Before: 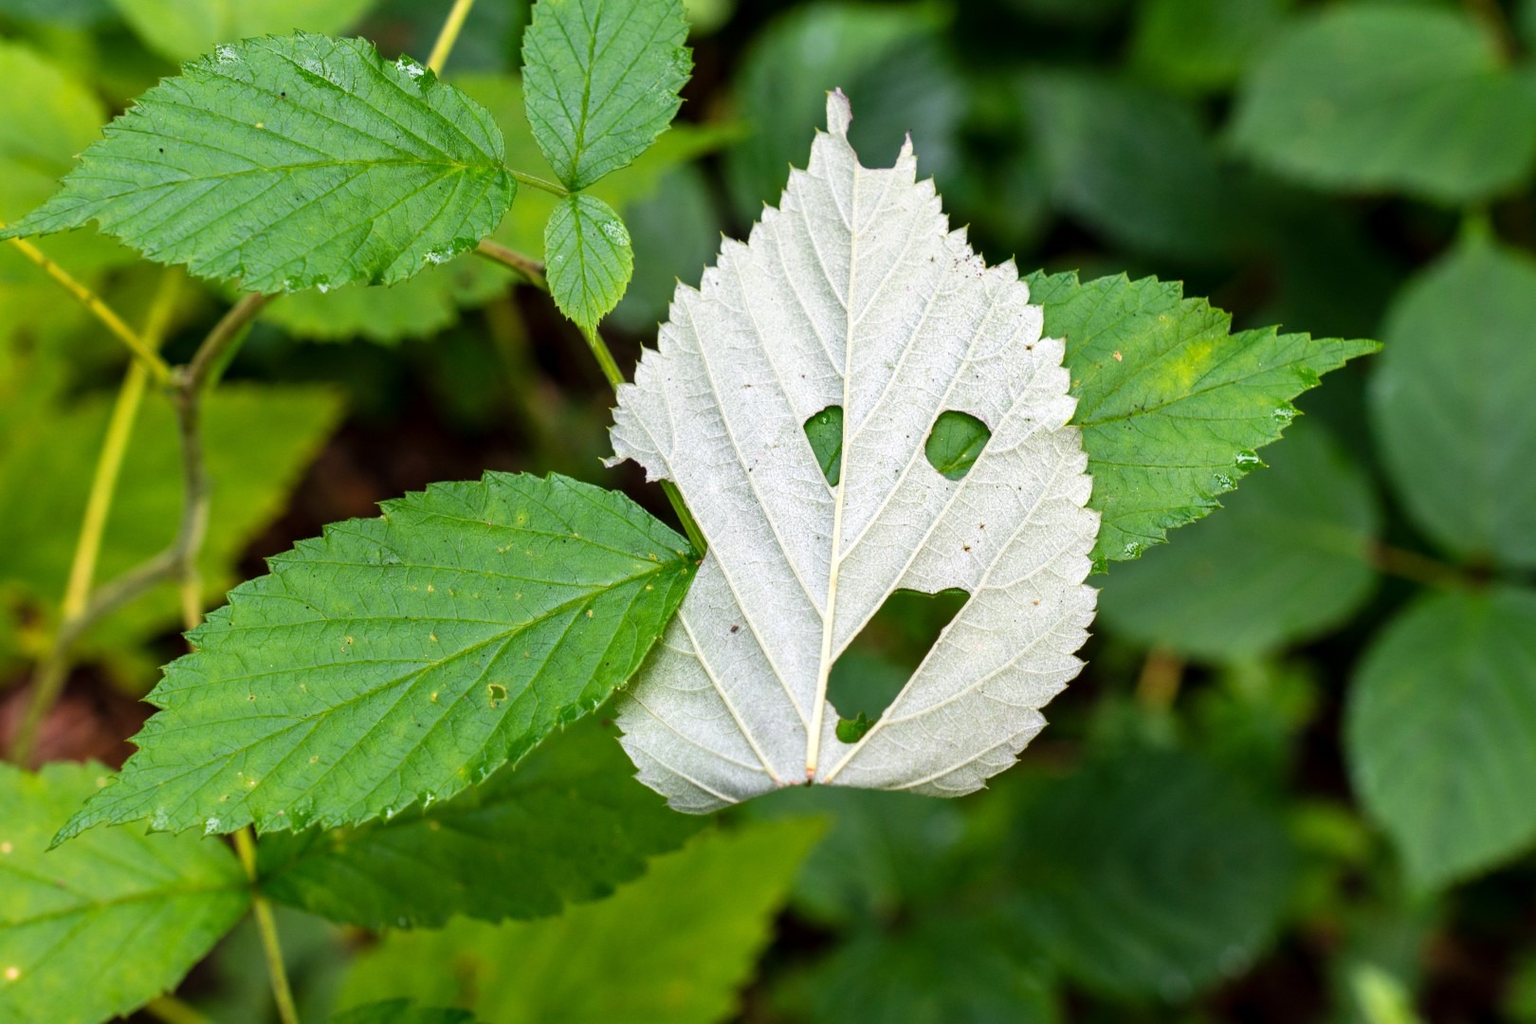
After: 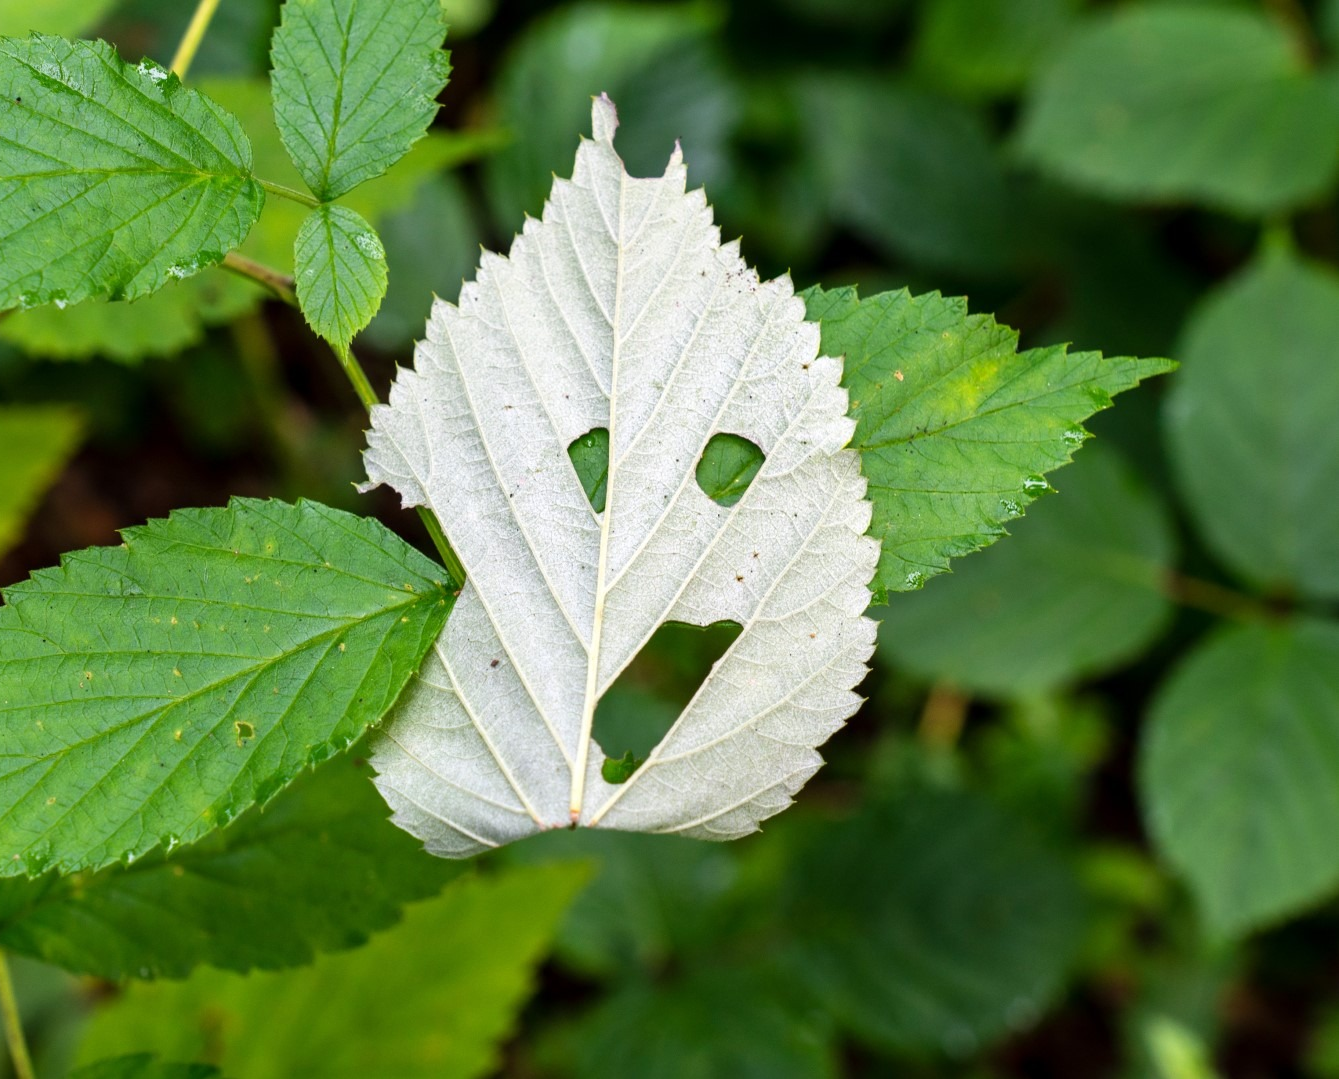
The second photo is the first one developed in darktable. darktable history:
crop: left 17.289%, bottom 0.043%
